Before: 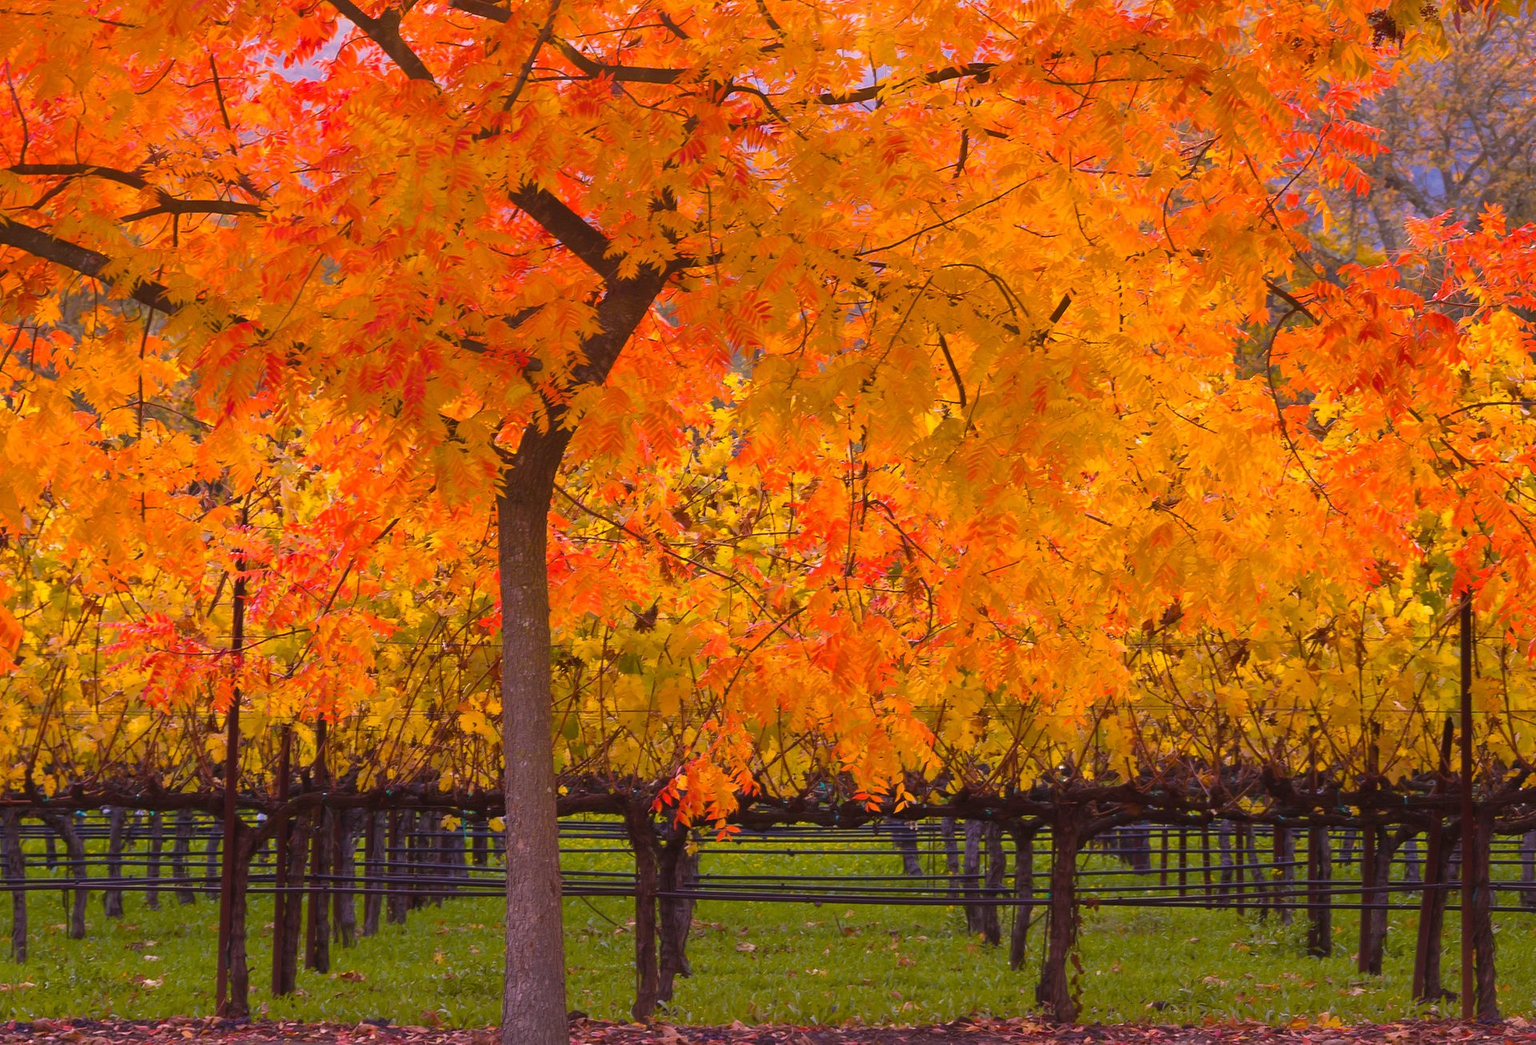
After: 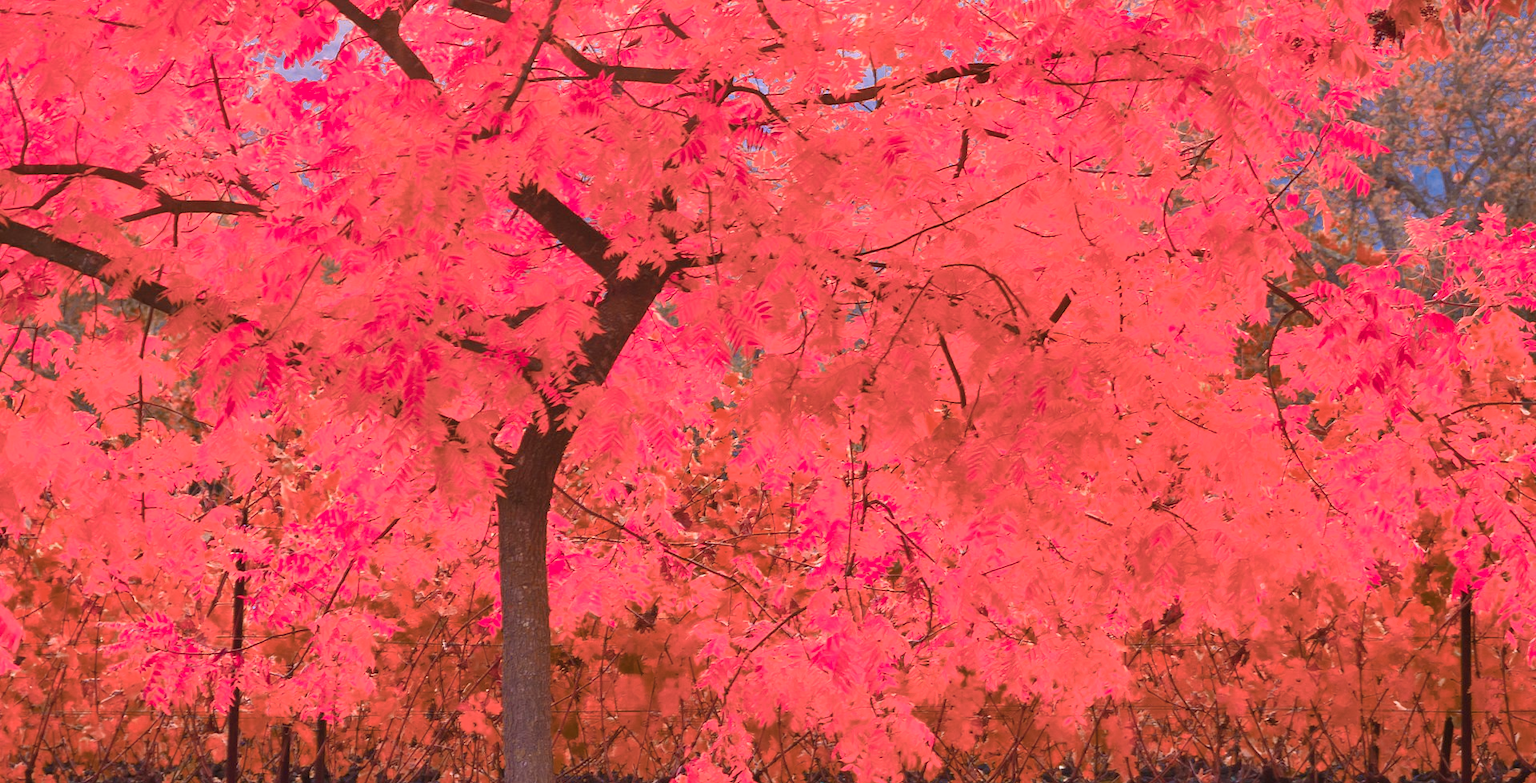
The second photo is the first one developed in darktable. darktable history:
shadows and highlights: radius 100.61, shadows 50.72, highlights -65.17, soften with gaussian
color zones: curves: ch0 [(0.006, 0.385) (0.143, 0.563) (0.243, 0.321) (0.352, 0.464) (0.516, 0.456) (0.625, 0.5) (0.75, 0.5) (0.875, 0.5)]; ch1 [(0, 0.5) (0.134, 0.504) (0.246, 0.463) (0.421, 0.515) (0.5, 0.56) (0.625, 0.5) (0.75, 0.5) (0.875, 0.5)]; ch2 [(0, 0.5) (0.131, 0.426) (0.307, 0.289) (0.38, 0.188) (0.513, 0.216) (0.625, 0.548) (0.75, 0.468) (0.838, 0.396) (0.971, 0.311)]
crop: bottom 24.99%
